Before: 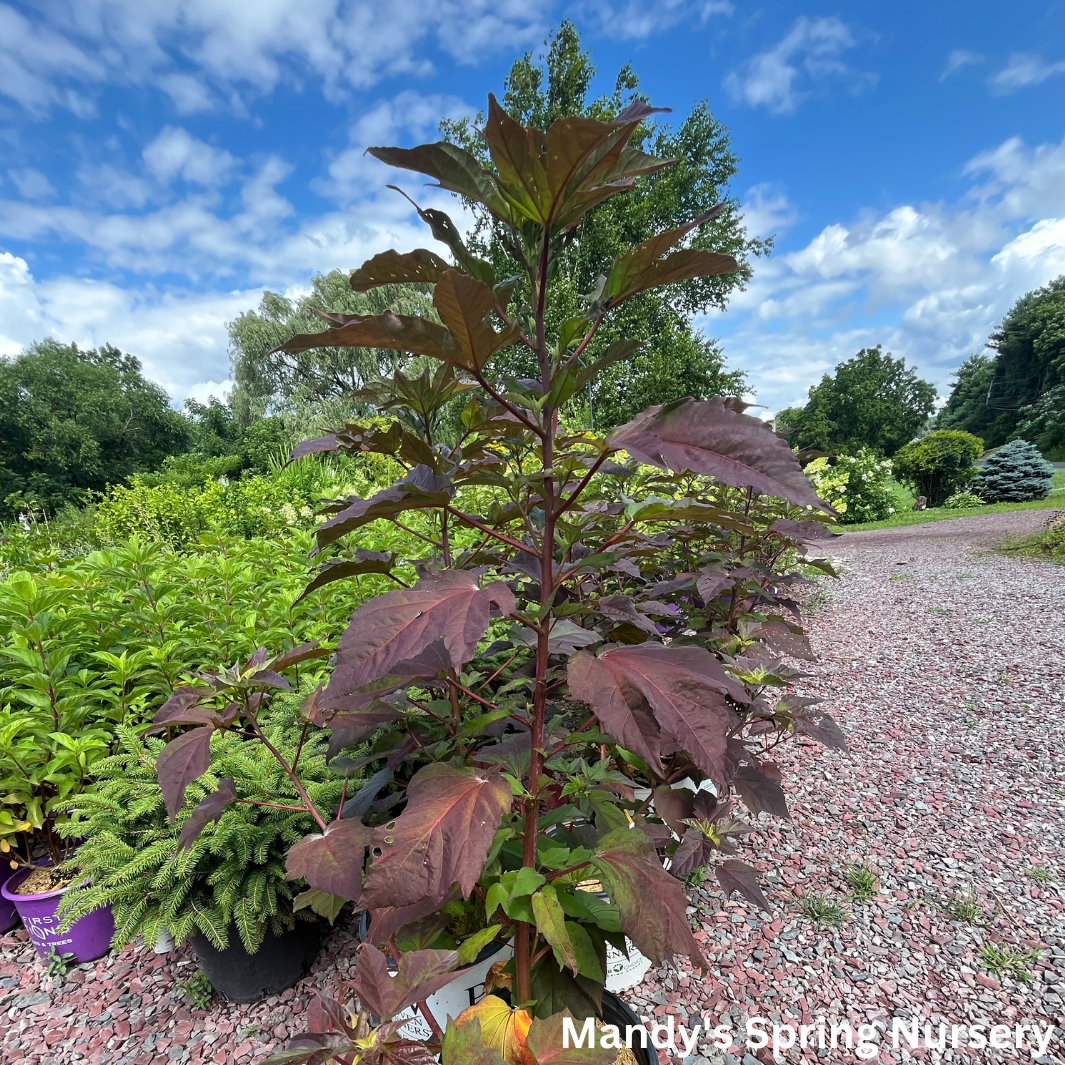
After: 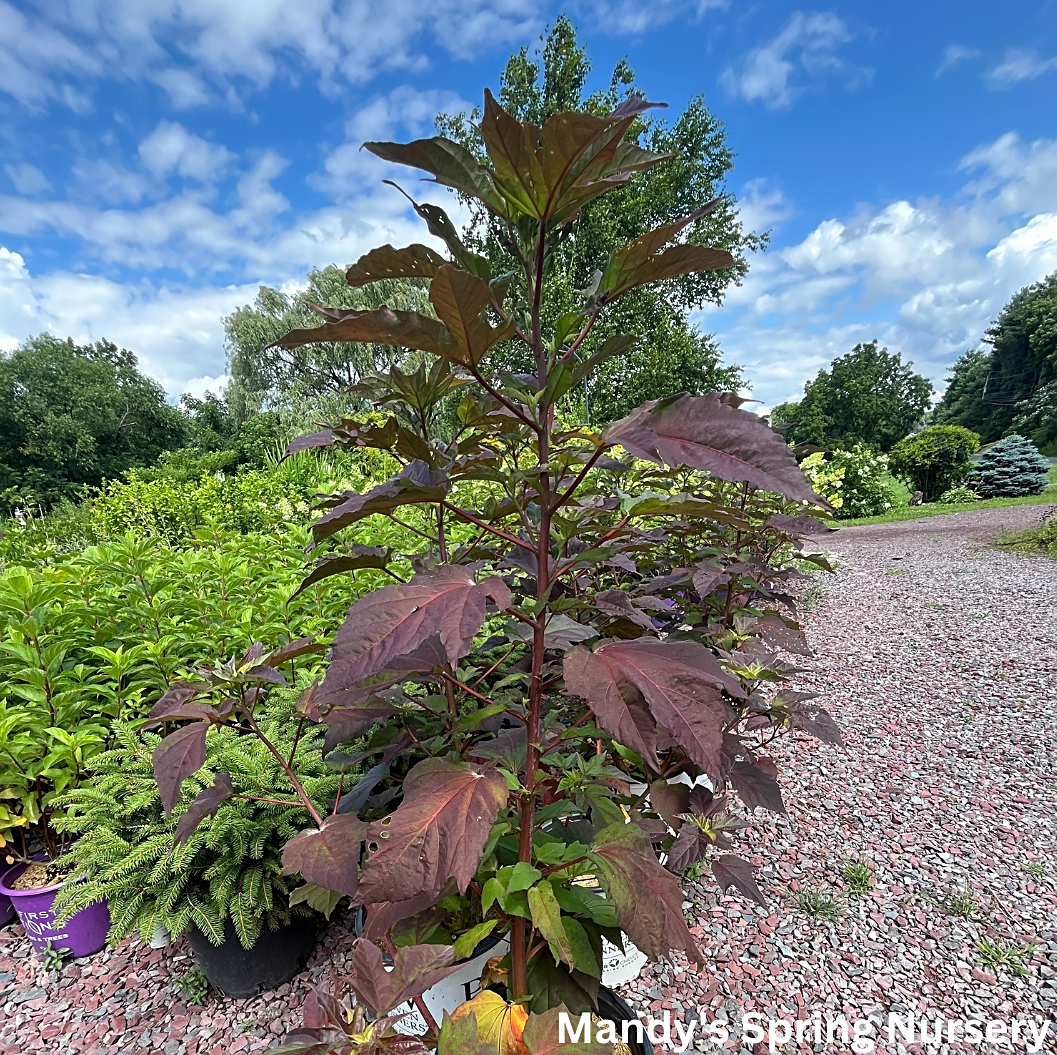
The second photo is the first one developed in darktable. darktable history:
contrast equalizer: y [[0.5 ×6], [0.5 ×6], [0.975, 0.964, 0.925, 0.865, 0.793, 0.721], [0 ×6], [0 ×6]]
crop: left 0.434%, top 0.485%, right 0.244%, bottom 0.386%
sharpen: on, module defaults
